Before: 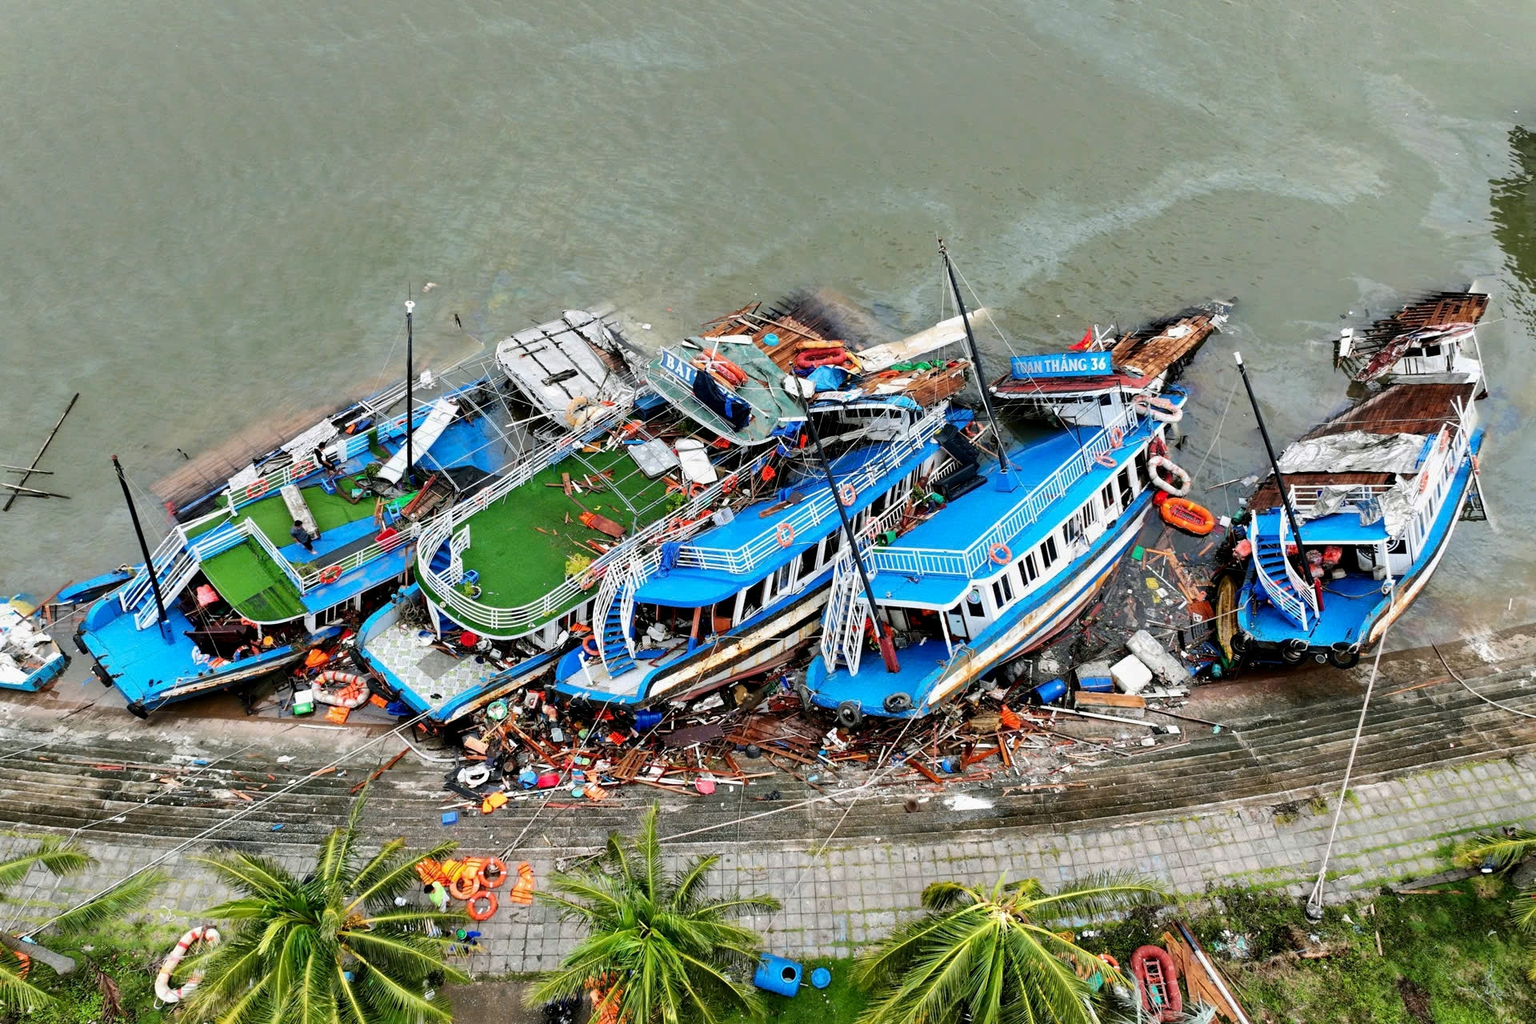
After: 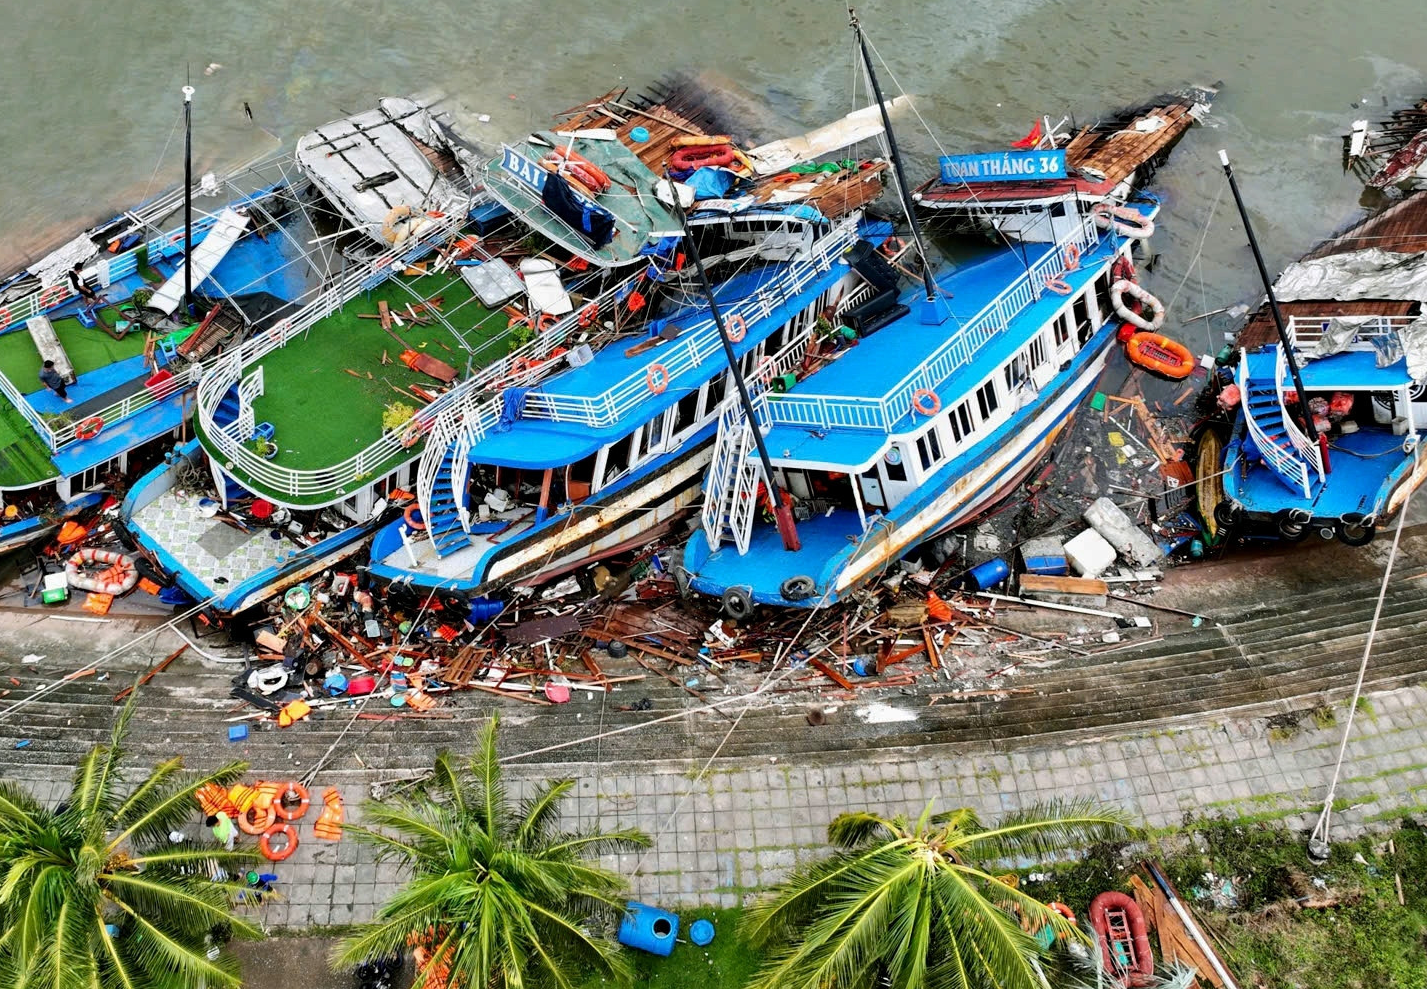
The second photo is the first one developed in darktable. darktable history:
crop: left 16.88%, top 22.668%, right 8.777%
